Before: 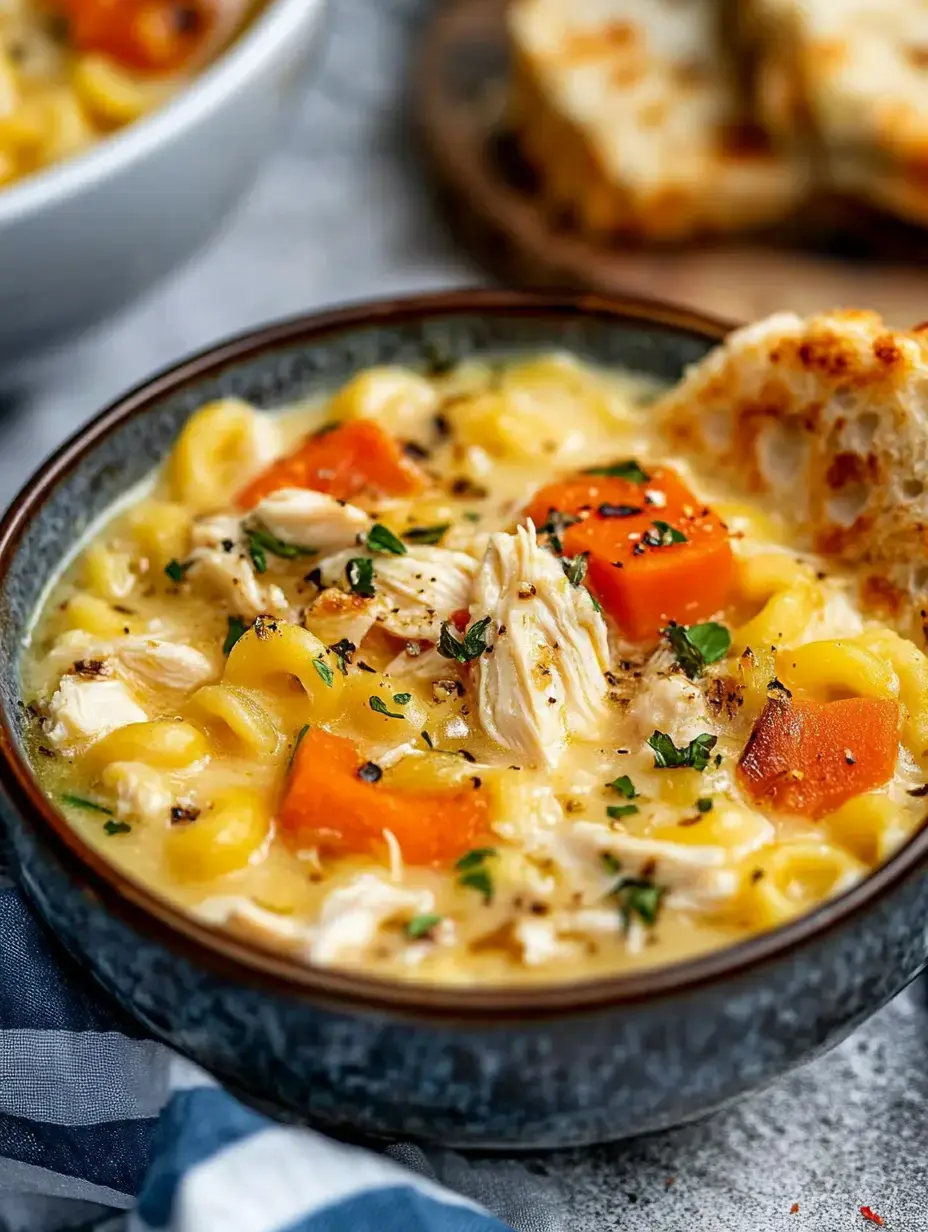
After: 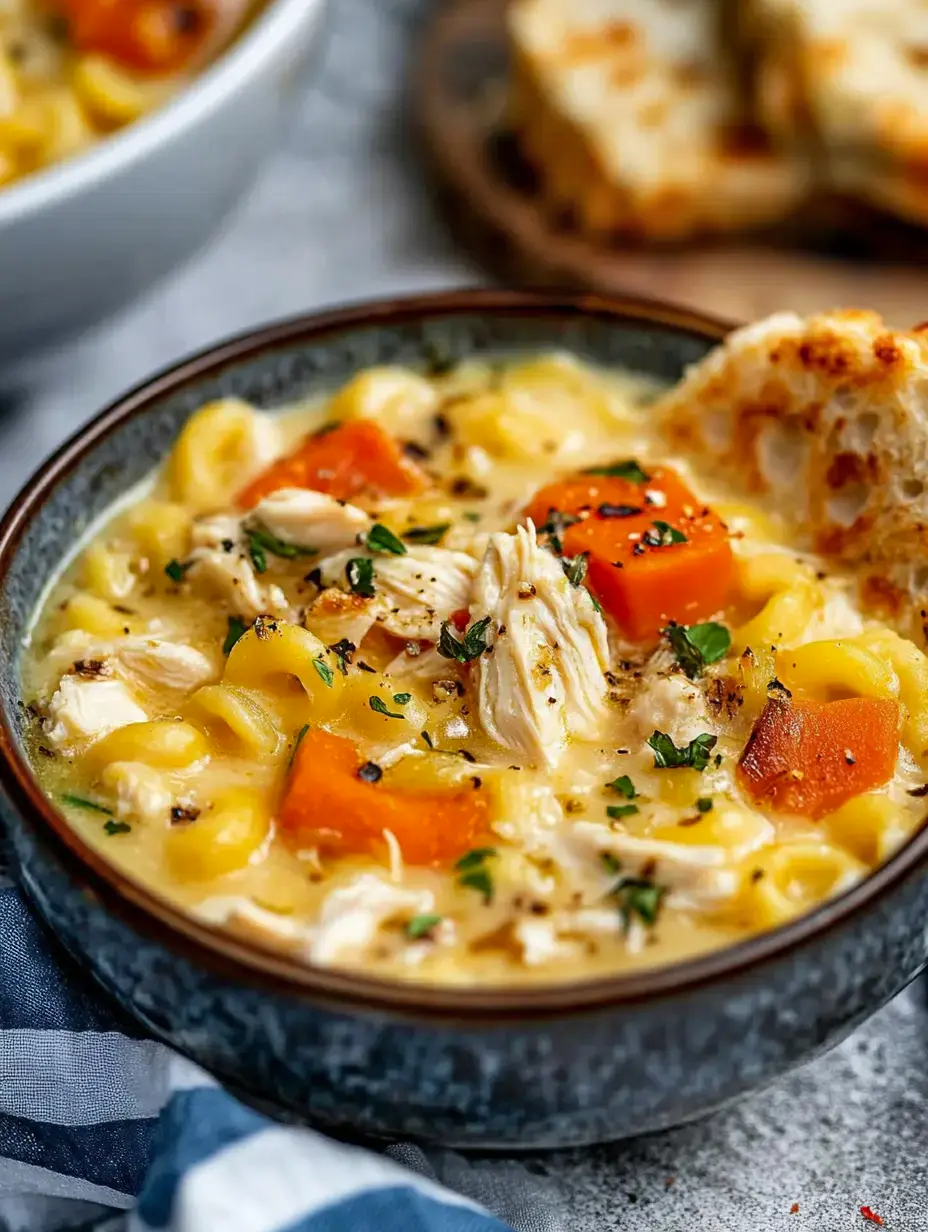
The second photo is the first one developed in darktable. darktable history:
shadows and highlights: shadows 58.27, soften with gaussian
